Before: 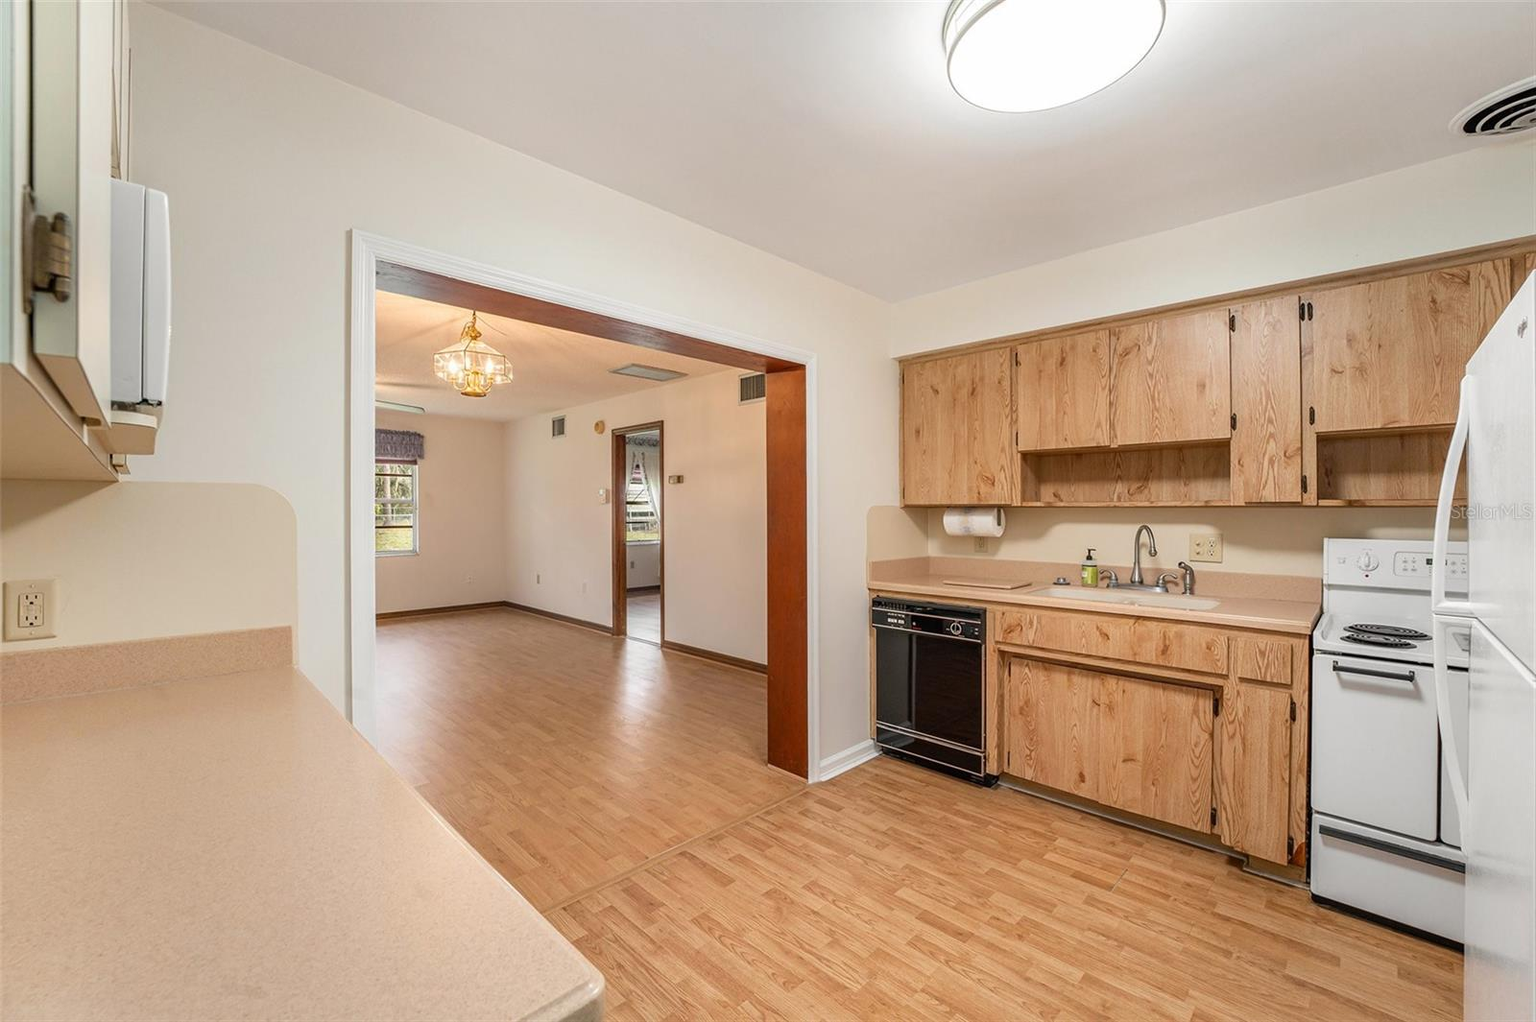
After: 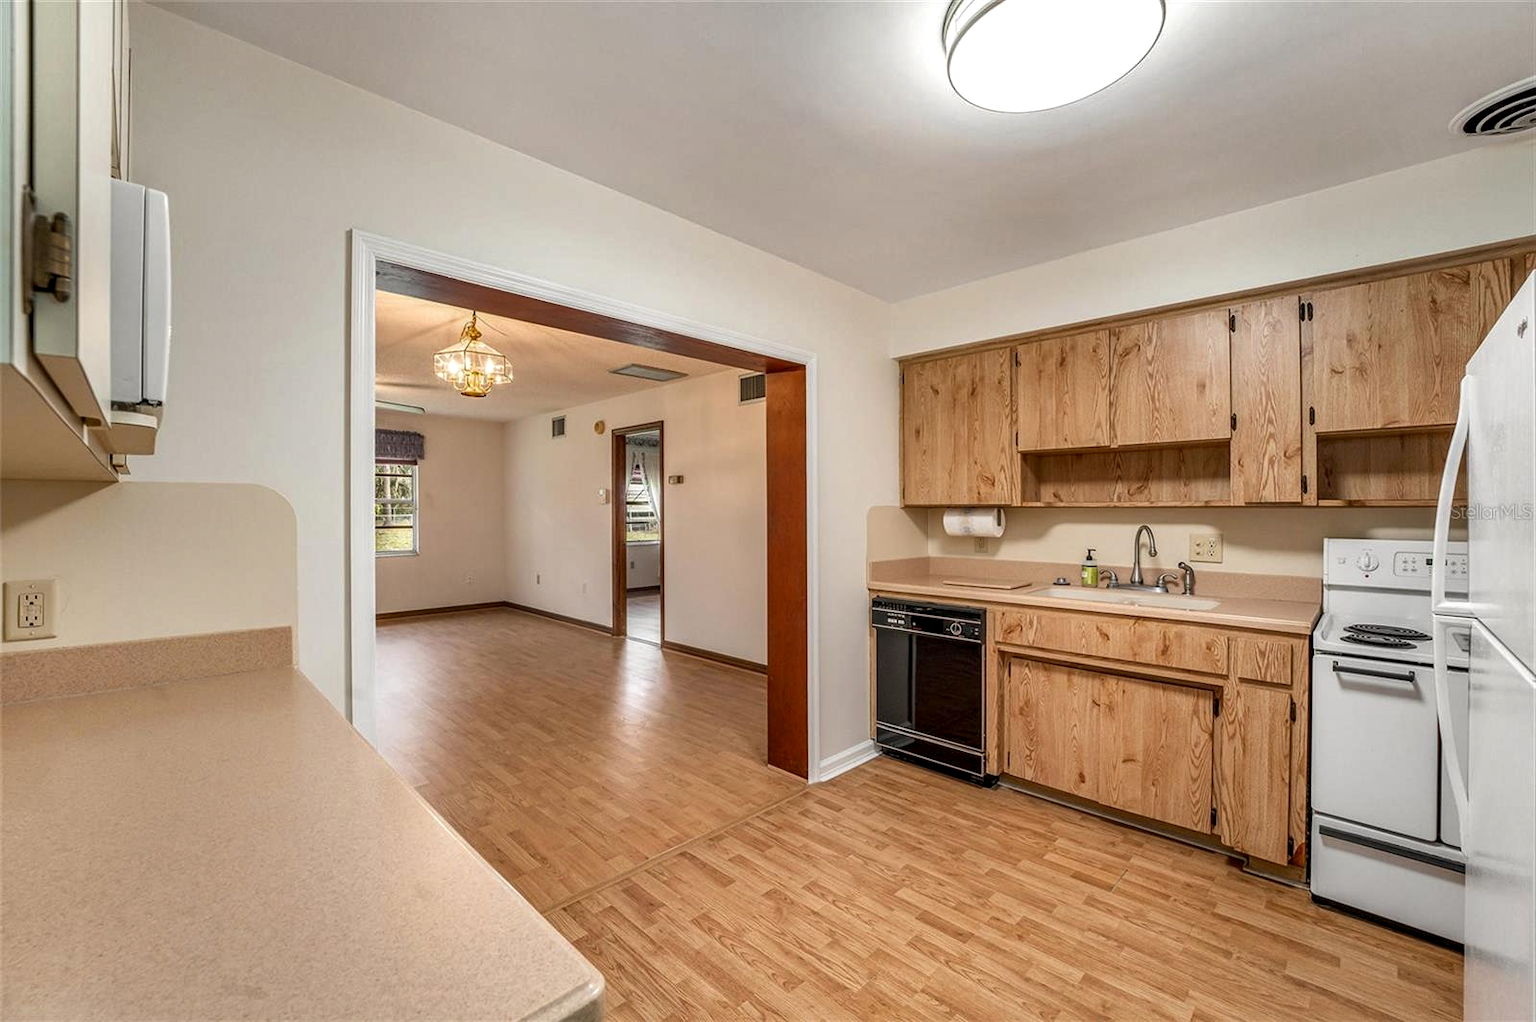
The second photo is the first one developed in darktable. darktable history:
shadows and highlights: soften with gaussian
local contrast: detail 130%
